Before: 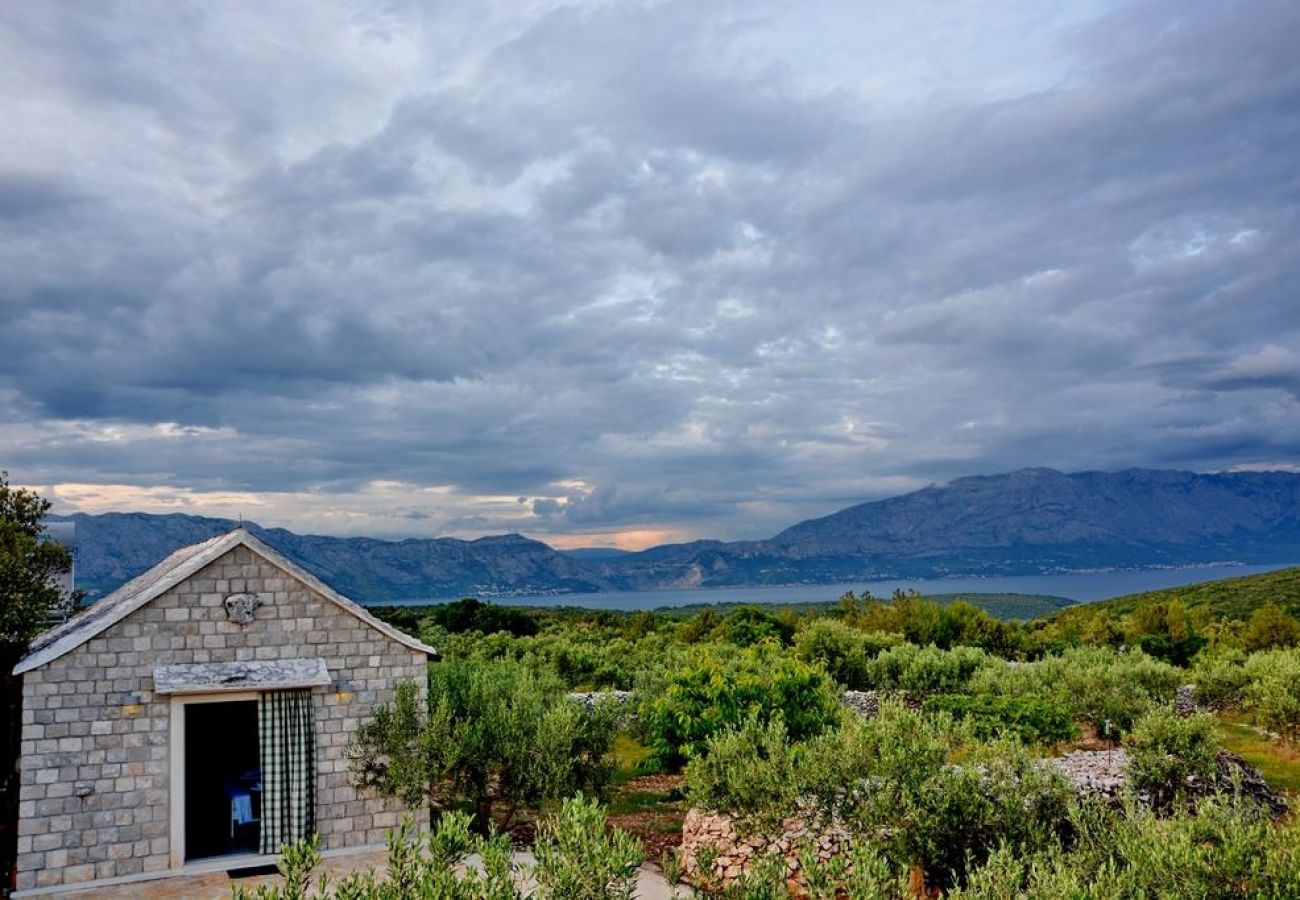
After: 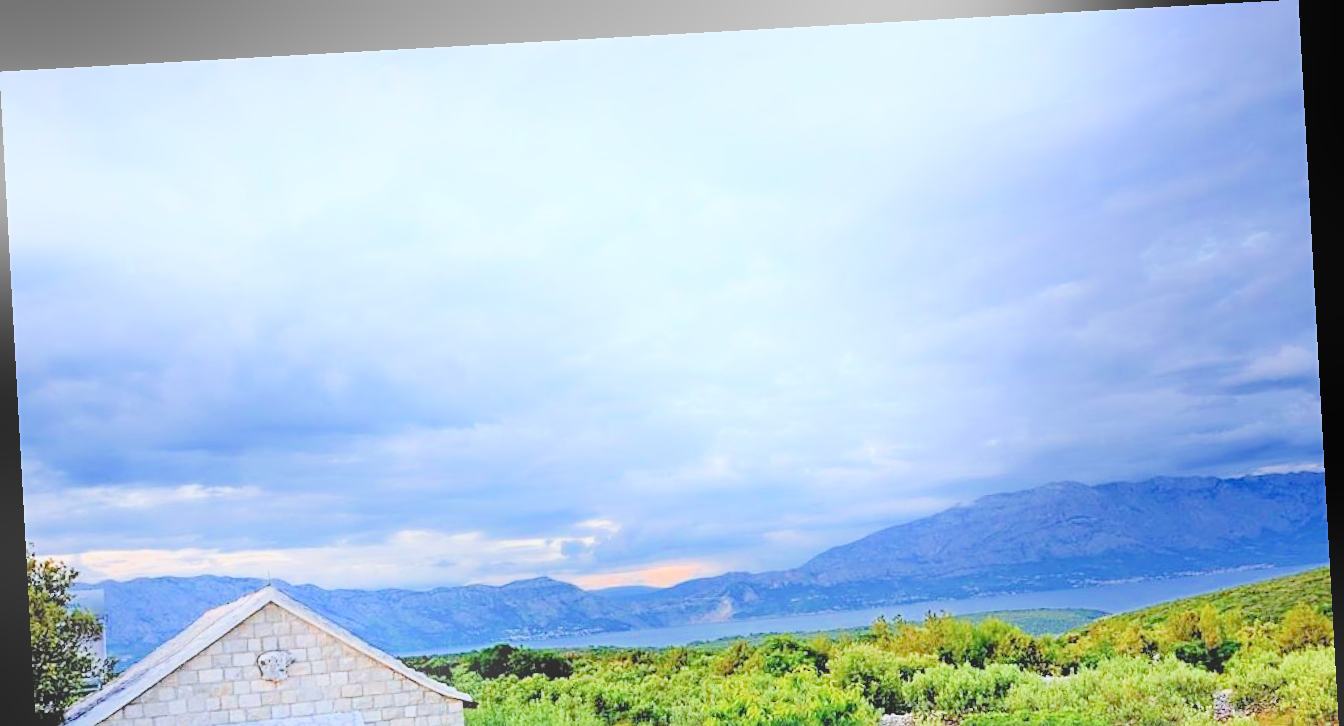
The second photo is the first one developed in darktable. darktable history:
white balance: red 0.954, blue 1.079
crop: bottom 24.967%
bloom: on, module defaults
sharpen: on, module defaults
rotate and perspective: rotation -3.18°, automatic cropping off
filmic rgb: middle gray luminance 3.44%, black relative exposure -5.92 EV, white relative exposure 6.33 EV, threshold 6 EV, dynamic range scaling 22.4%, target black luminance 0%, hardness 2.33, latitude 45.85%, contrast 0.78, highlights saturation mix 100%, shadows ↔ highlights balance 0.033%, add noise in highlights 0, preserve chrominance max RGB, color science v3 (2019), use custom middle-gray values true, iterations of high-quality reconstruction 0, contrast in highlights soft, enable highlight reconstruction true
